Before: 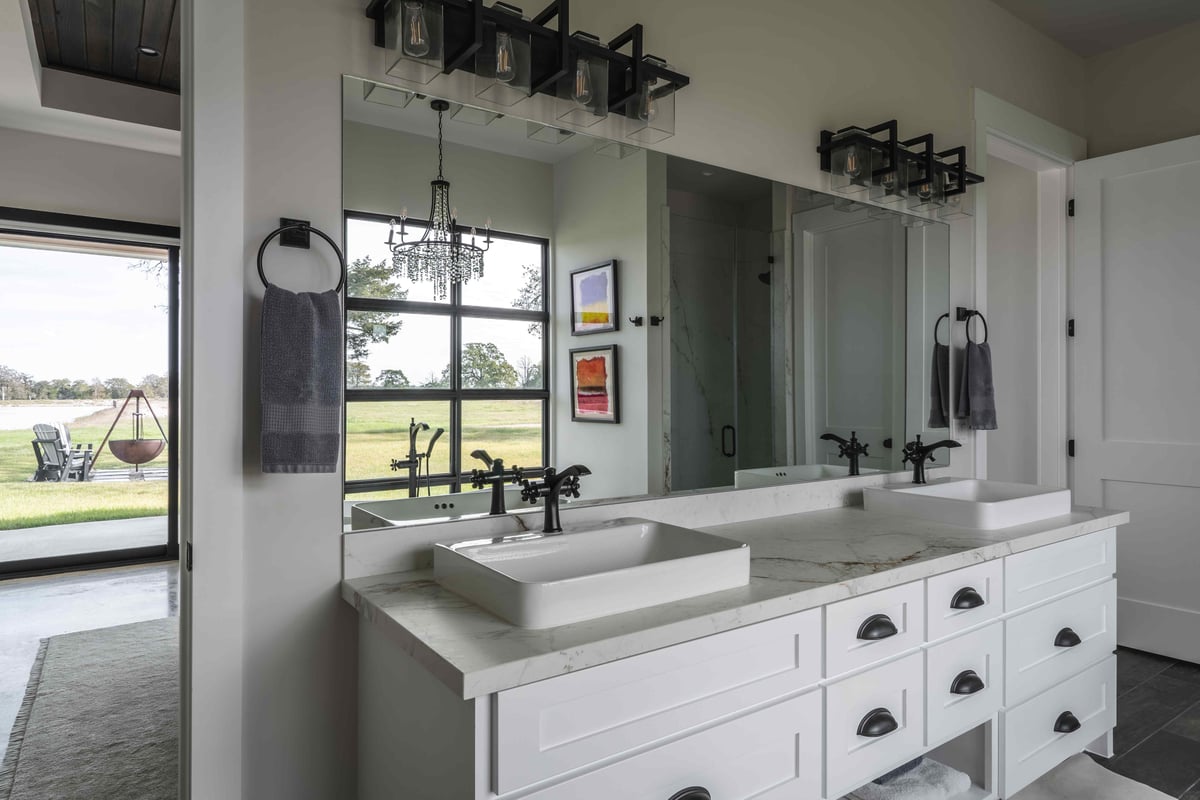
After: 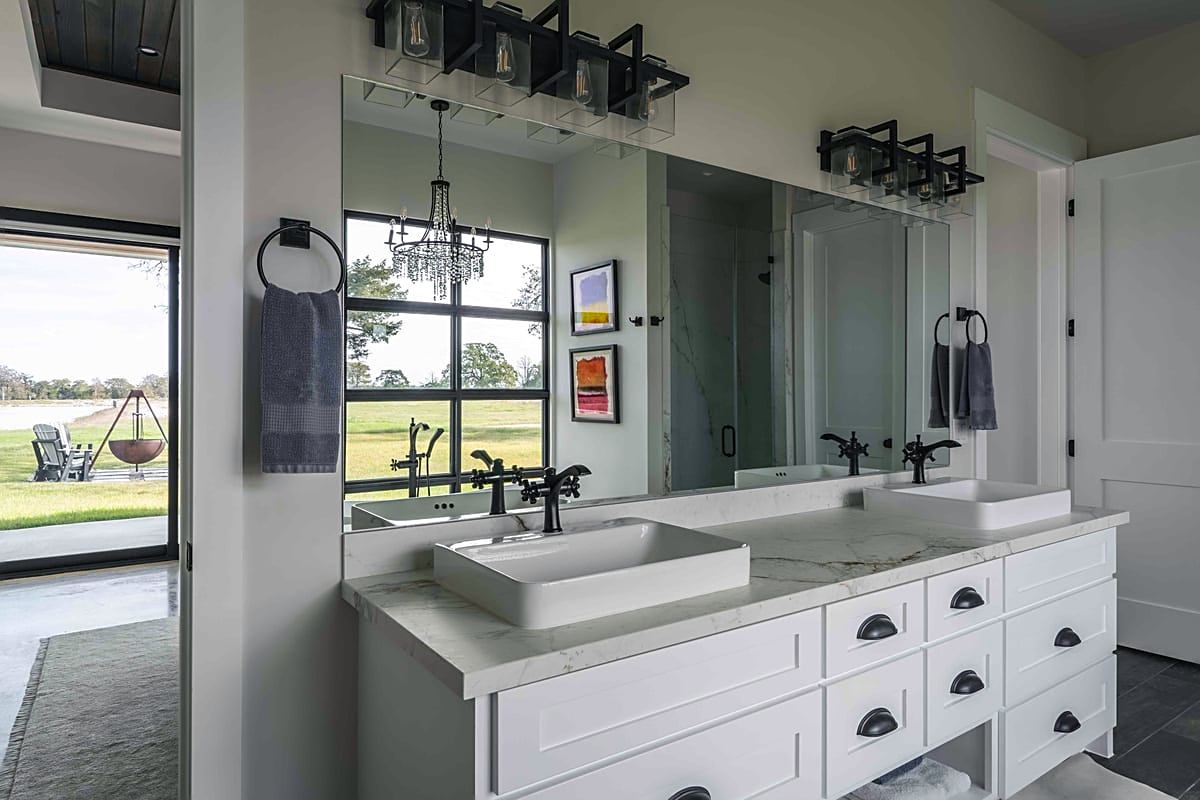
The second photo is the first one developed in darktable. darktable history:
sharpen: on, module defaults
color balance rgb: shadows lift › chroma 4.093%, shadows lift › hue 251.2°, linear chroma grading › global chroma 15.065%, perceptual saturation grading › global saturation -0.127%, global vibrance 20%
